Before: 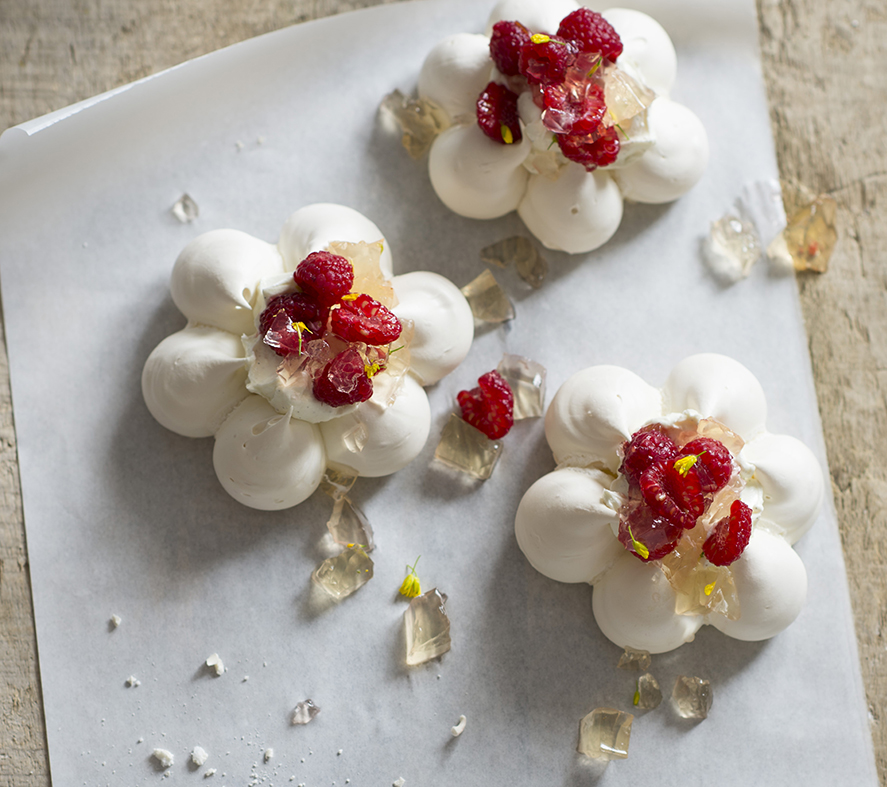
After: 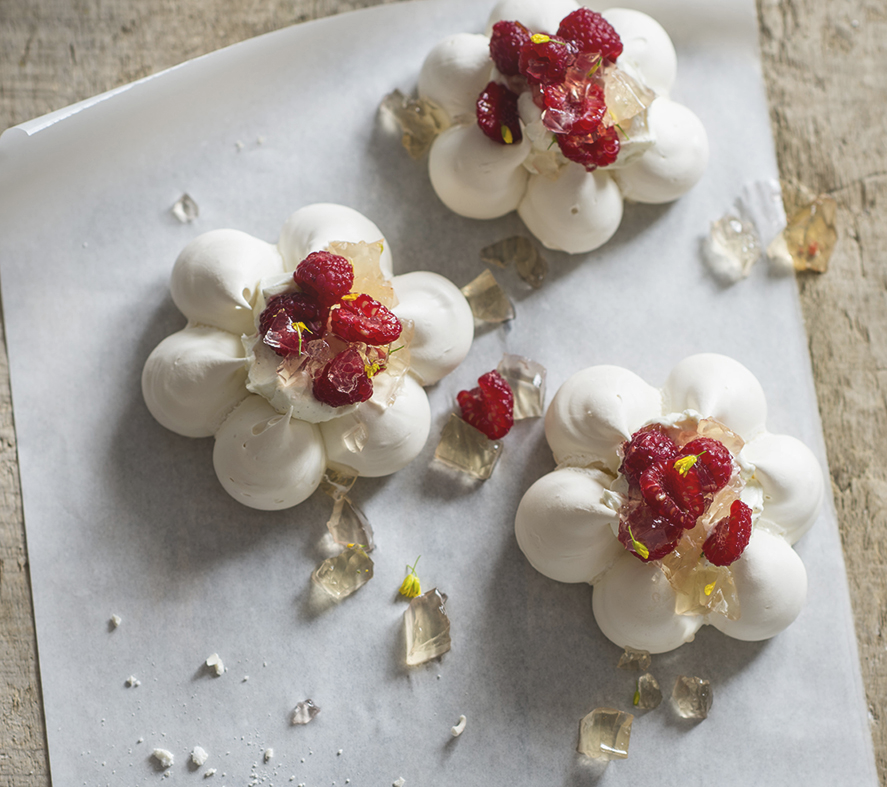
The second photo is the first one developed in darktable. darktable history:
local contrast: on, module defaults
exposure: black level correction -0.015, exposure -0.127 EV, compensate exposure bias true, compensate highlight preservation false
